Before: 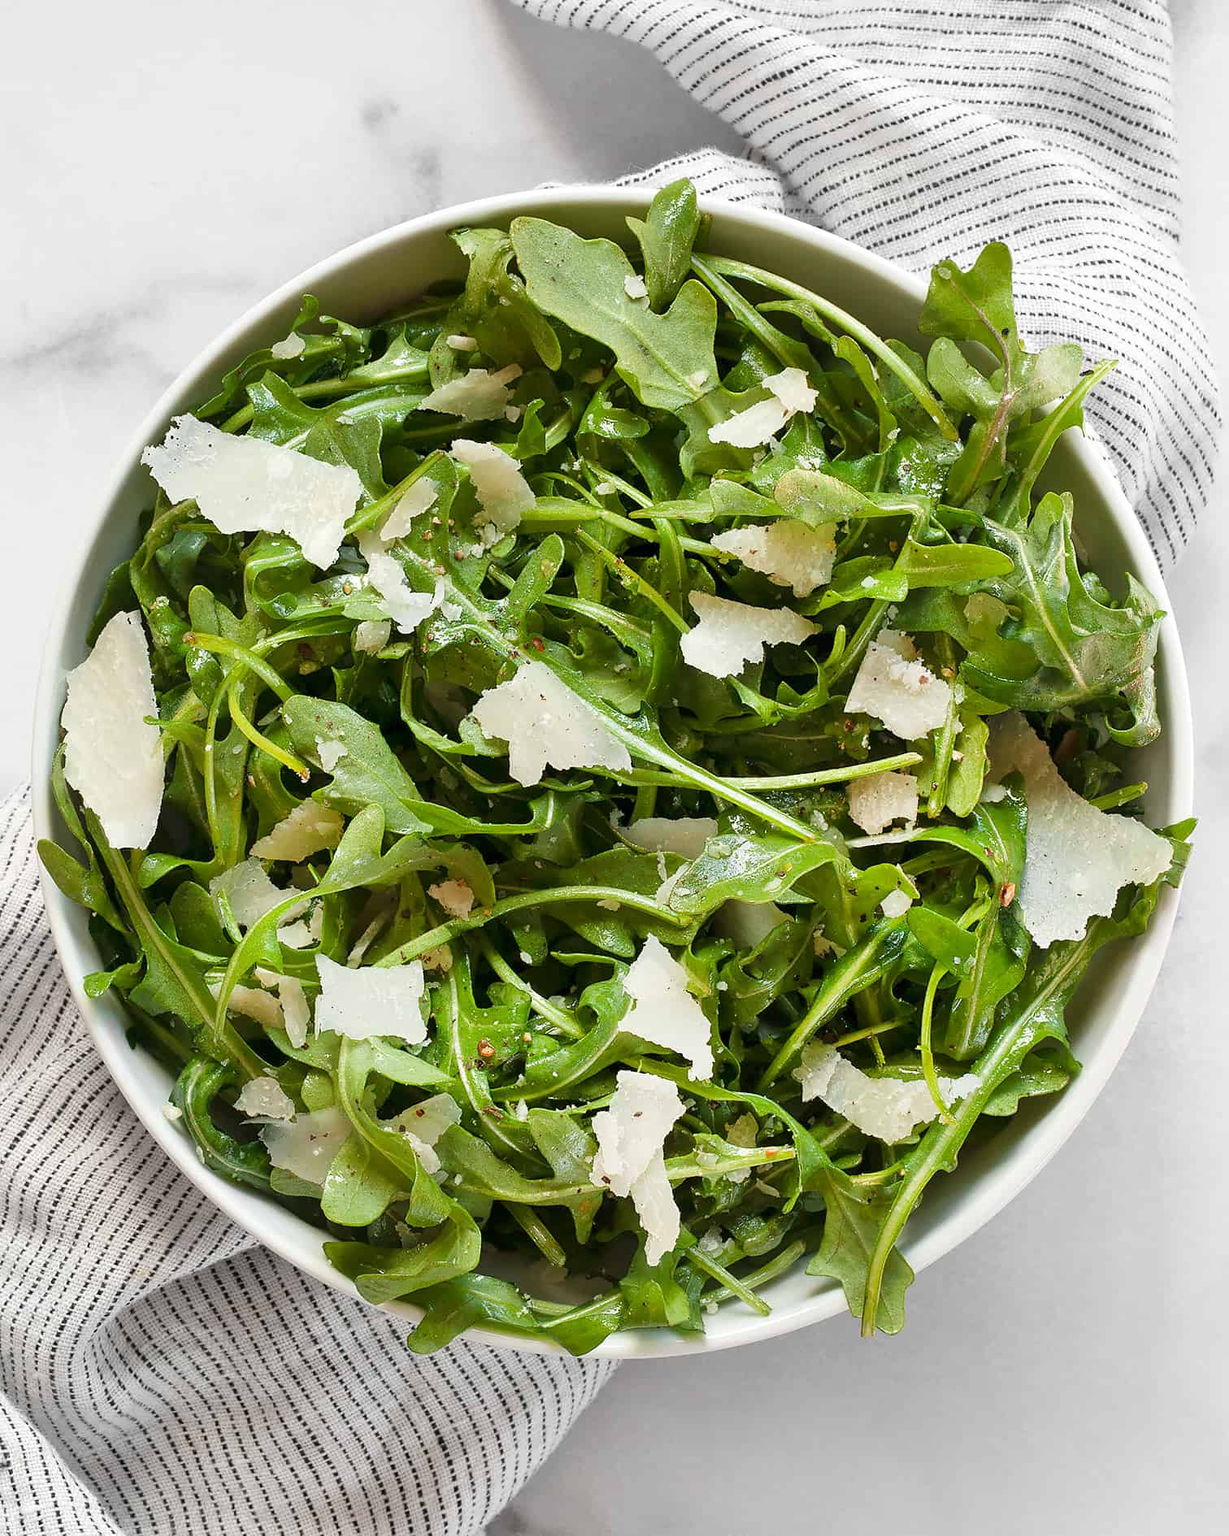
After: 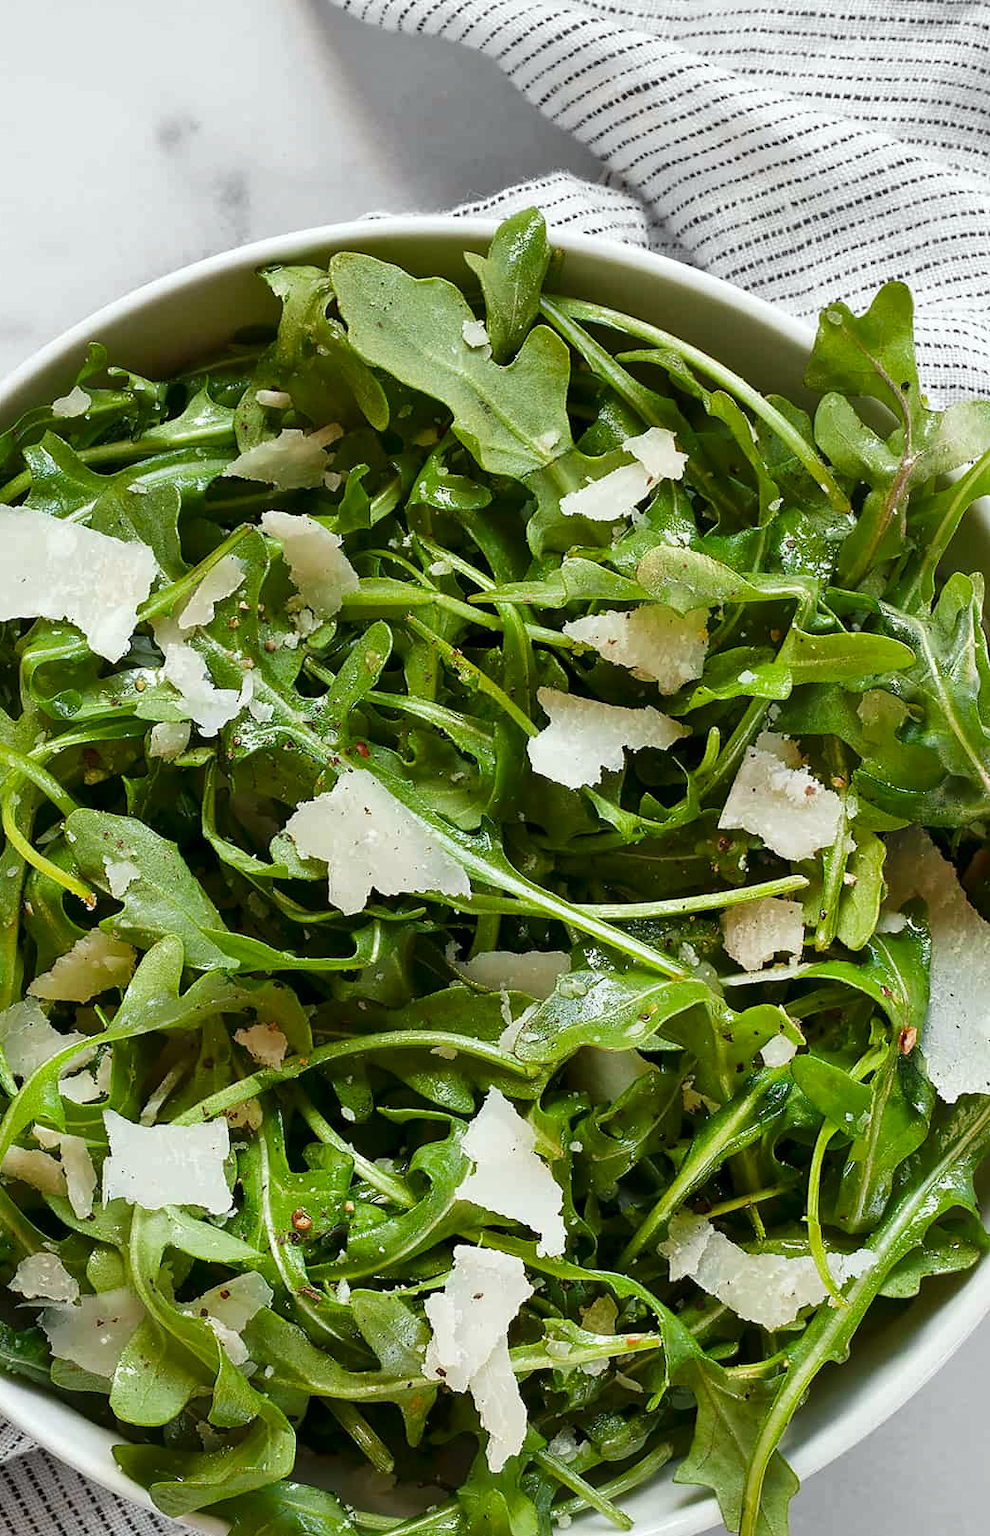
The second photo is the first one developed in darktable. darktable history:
white balance: red 0.978, blue 0.999
crop: left 18.479%, right 12.2%, bottom 13.971%
contrast brightness saturation: brightness -0.09
